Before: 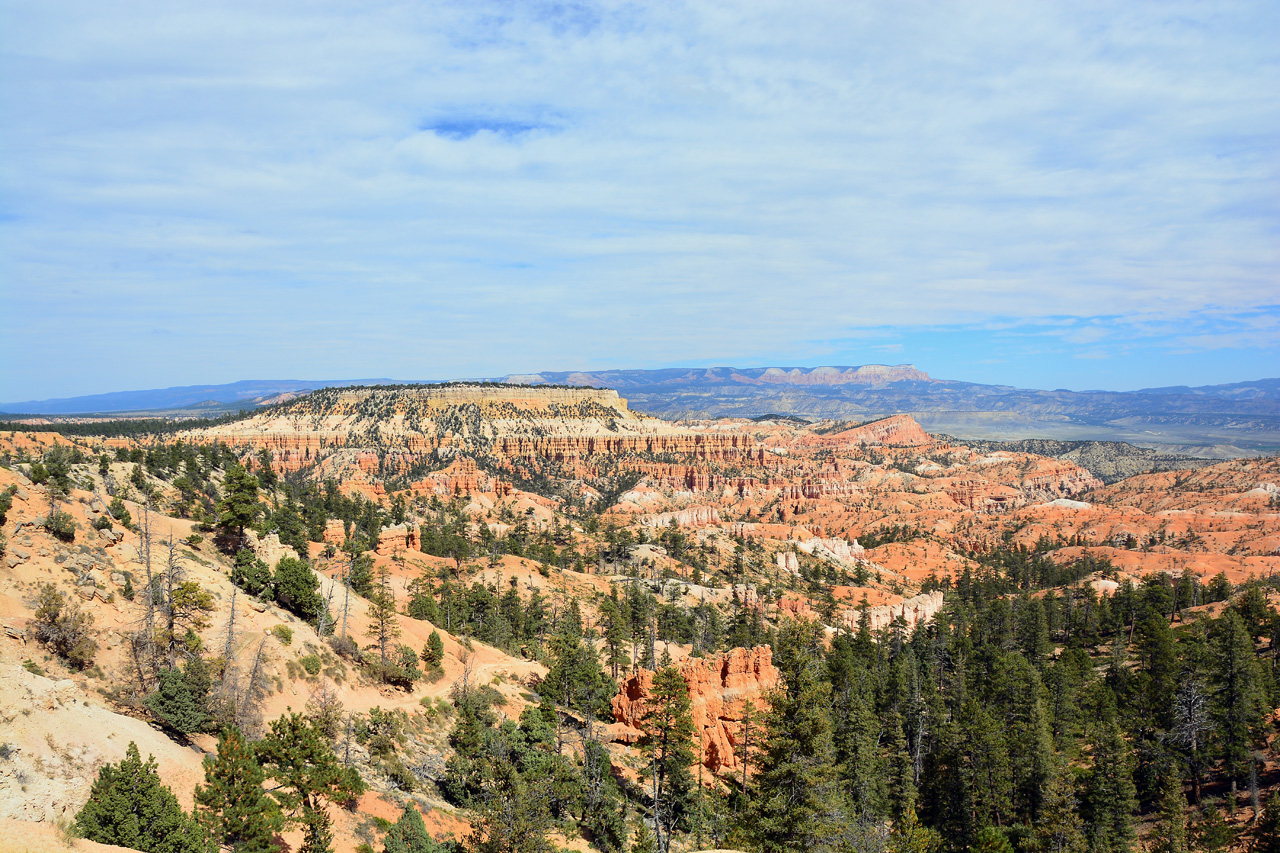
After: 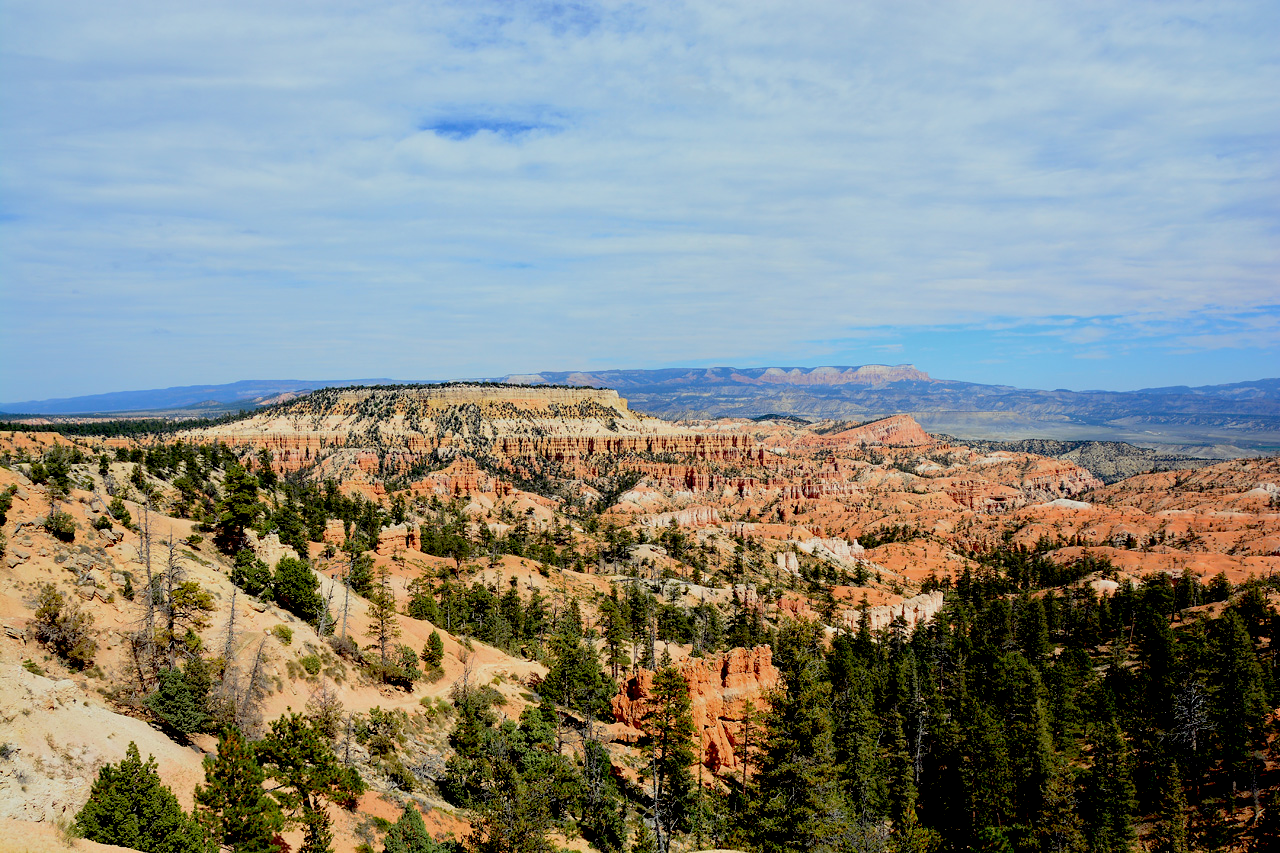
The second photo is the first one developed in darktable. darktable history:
exposure: black level correction 0.046, exposure -0.229 EV, compensate highlight preservation false
